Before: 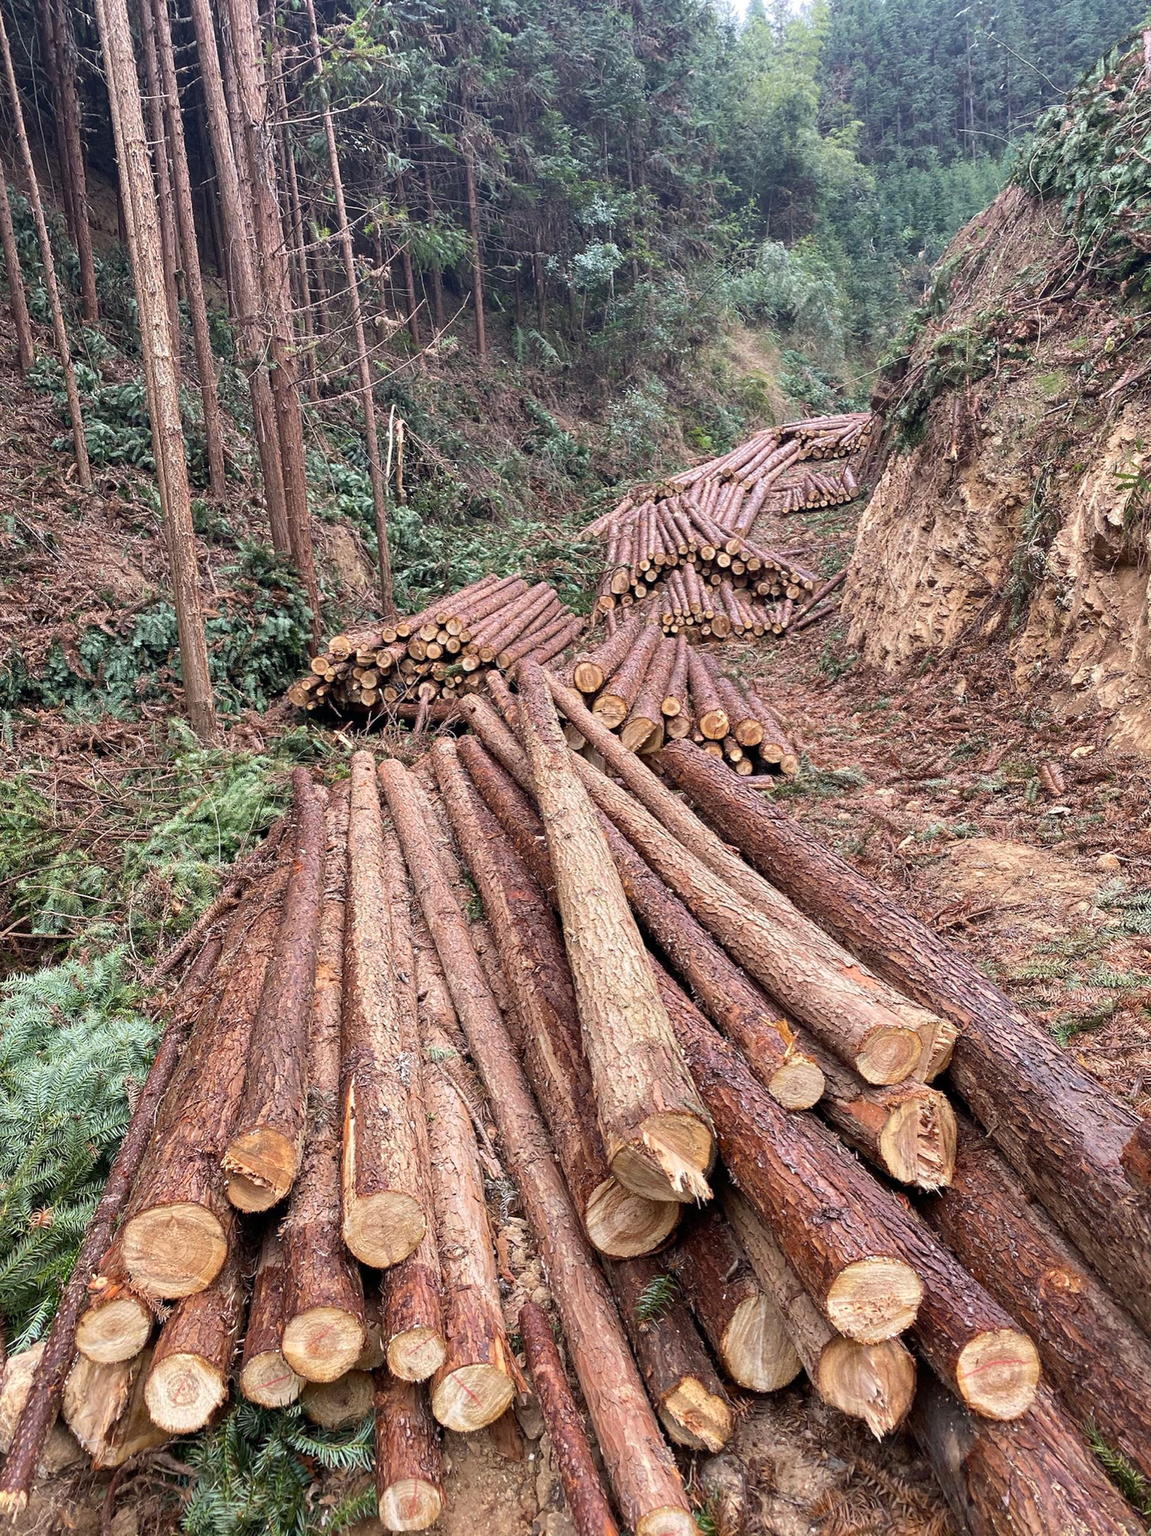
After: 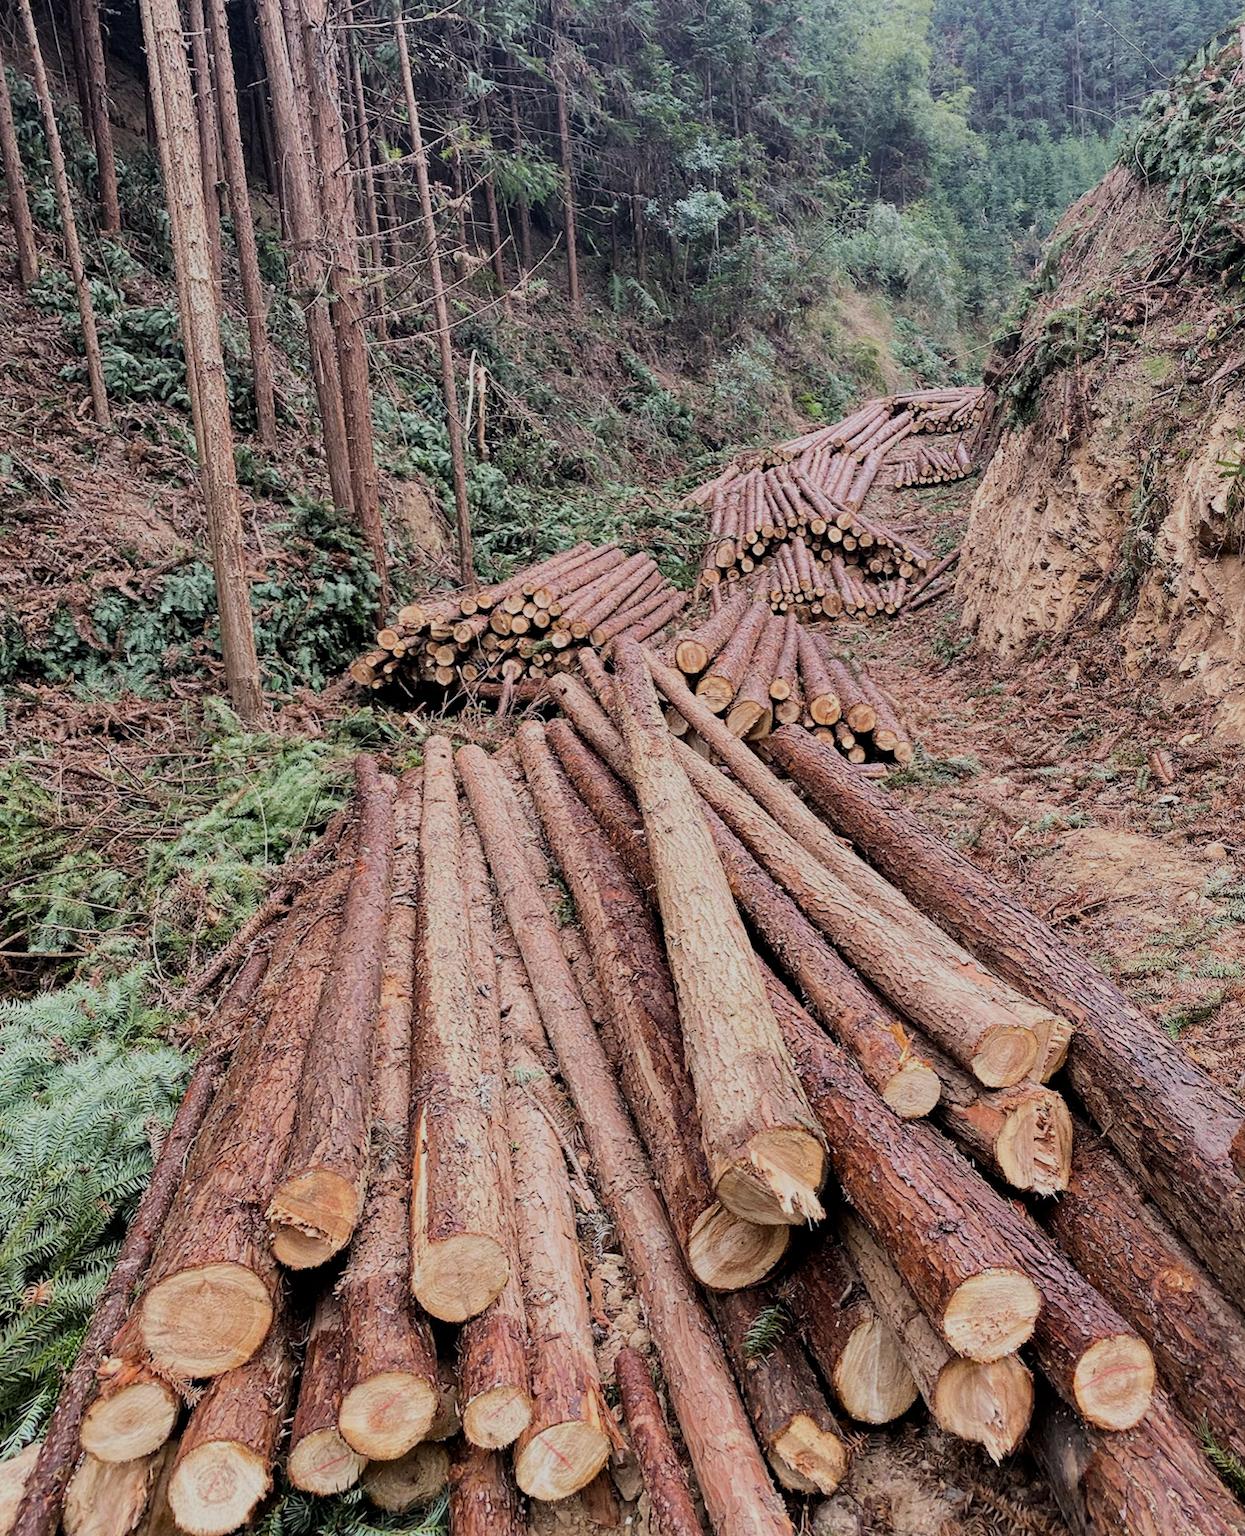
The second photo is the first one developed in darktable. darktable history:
filmic rgb: black relative exposure -9.22 EV, white relative exposure 6.77 EV, hardness 3.07, contrast 1.05
rotate and perspective: rotation -0.013°, lens shift (vertical) -0.027, lens shift (horizontal) 0.178, crop left 0.016, crop right 0.989, crop top 0.082, crop bottom 0.918
